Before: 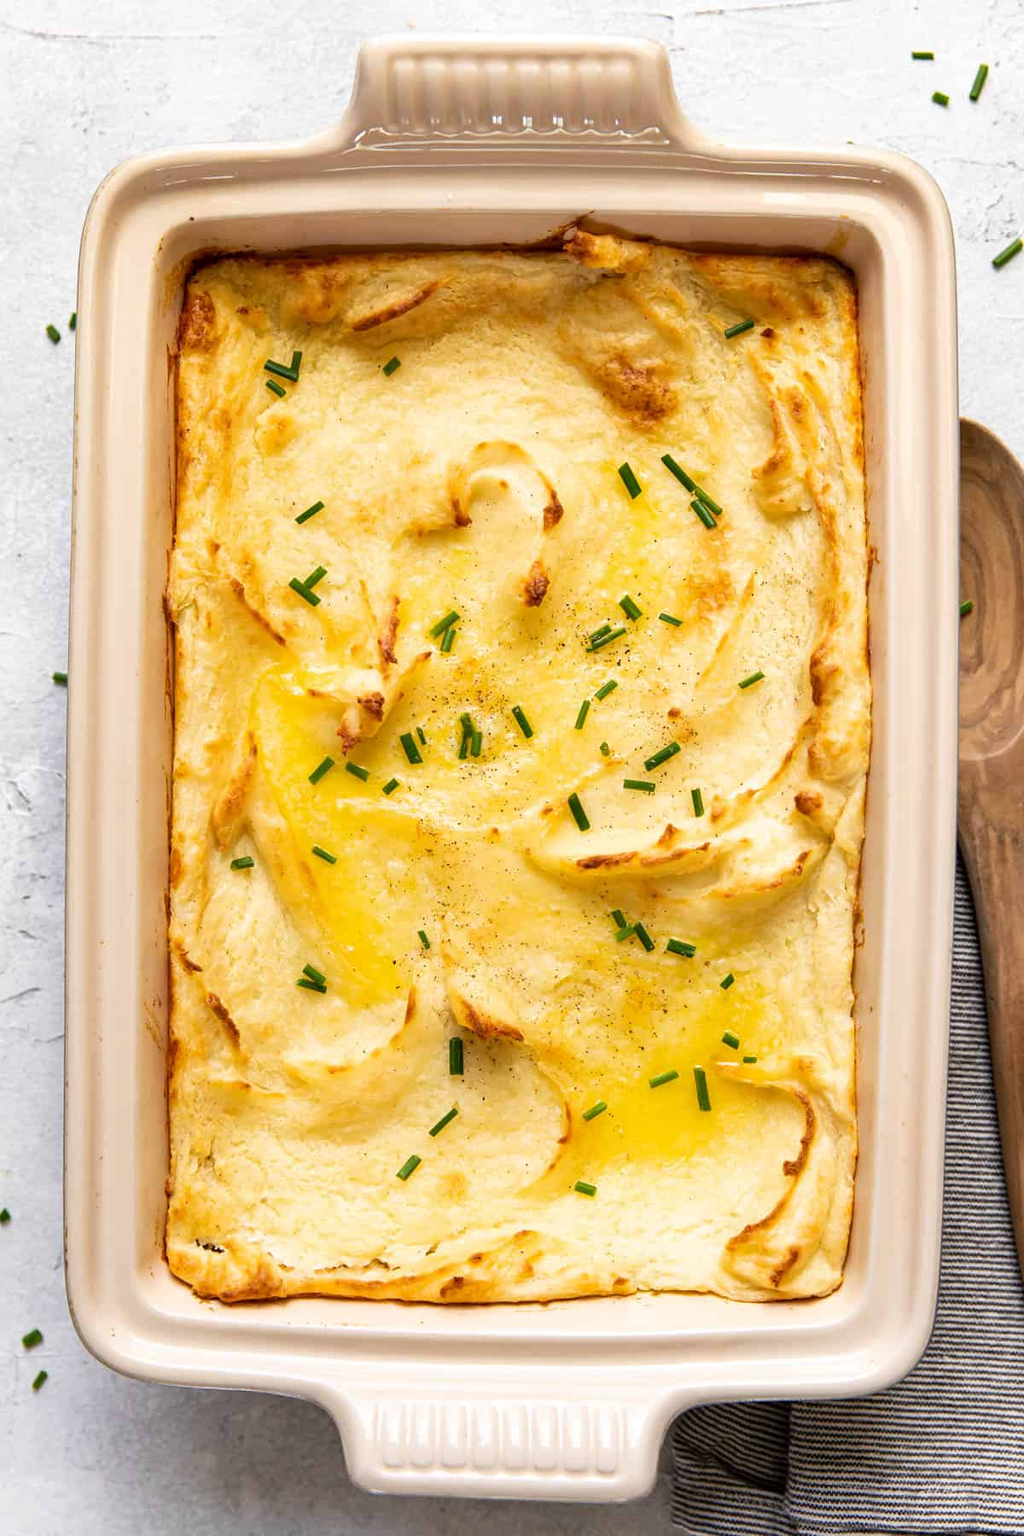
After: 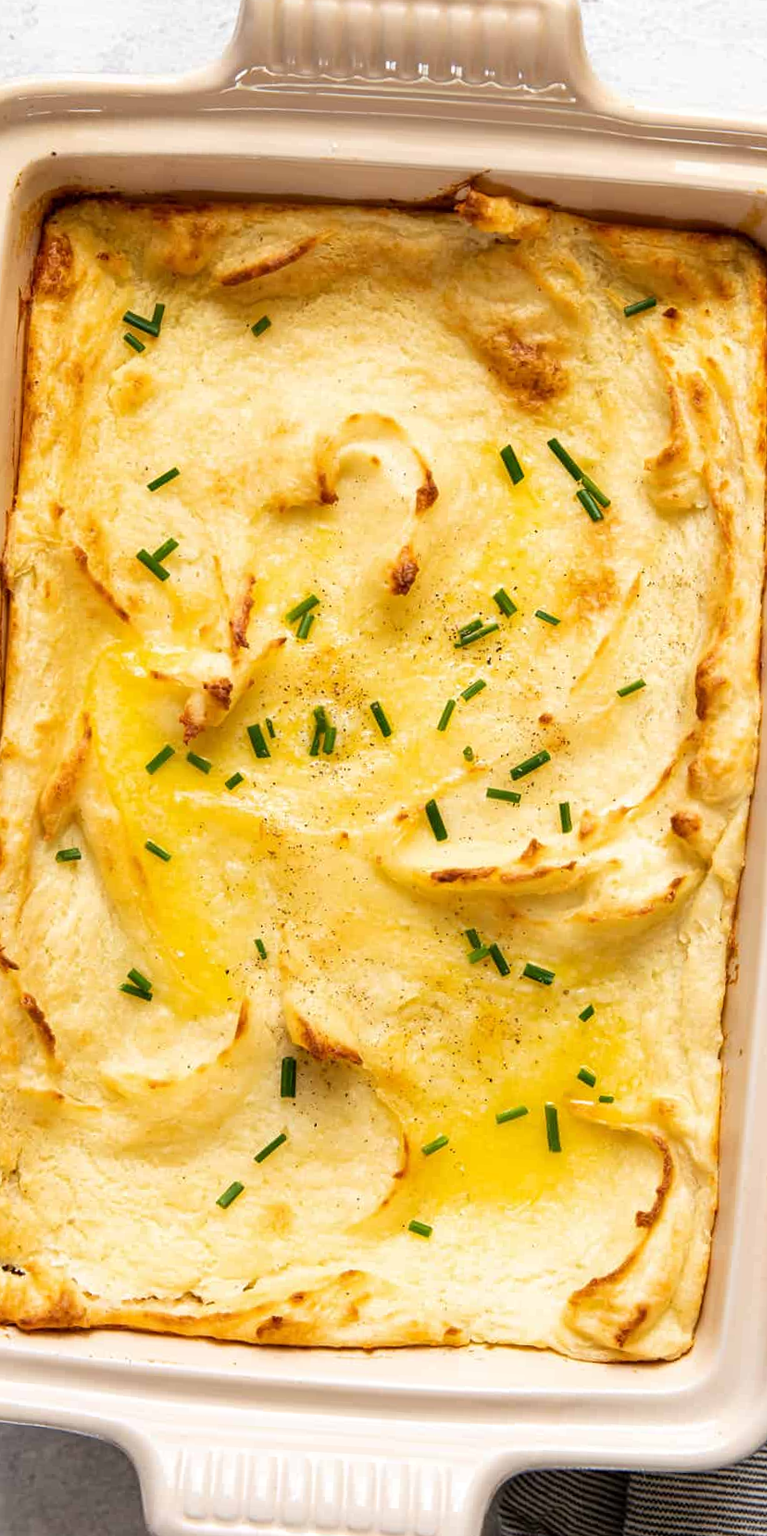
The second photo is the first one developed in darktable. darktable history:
crop and rotate: angle -3.27°, left 14.277%, top 0.028%, right 10.766%, bottom 0.028%
